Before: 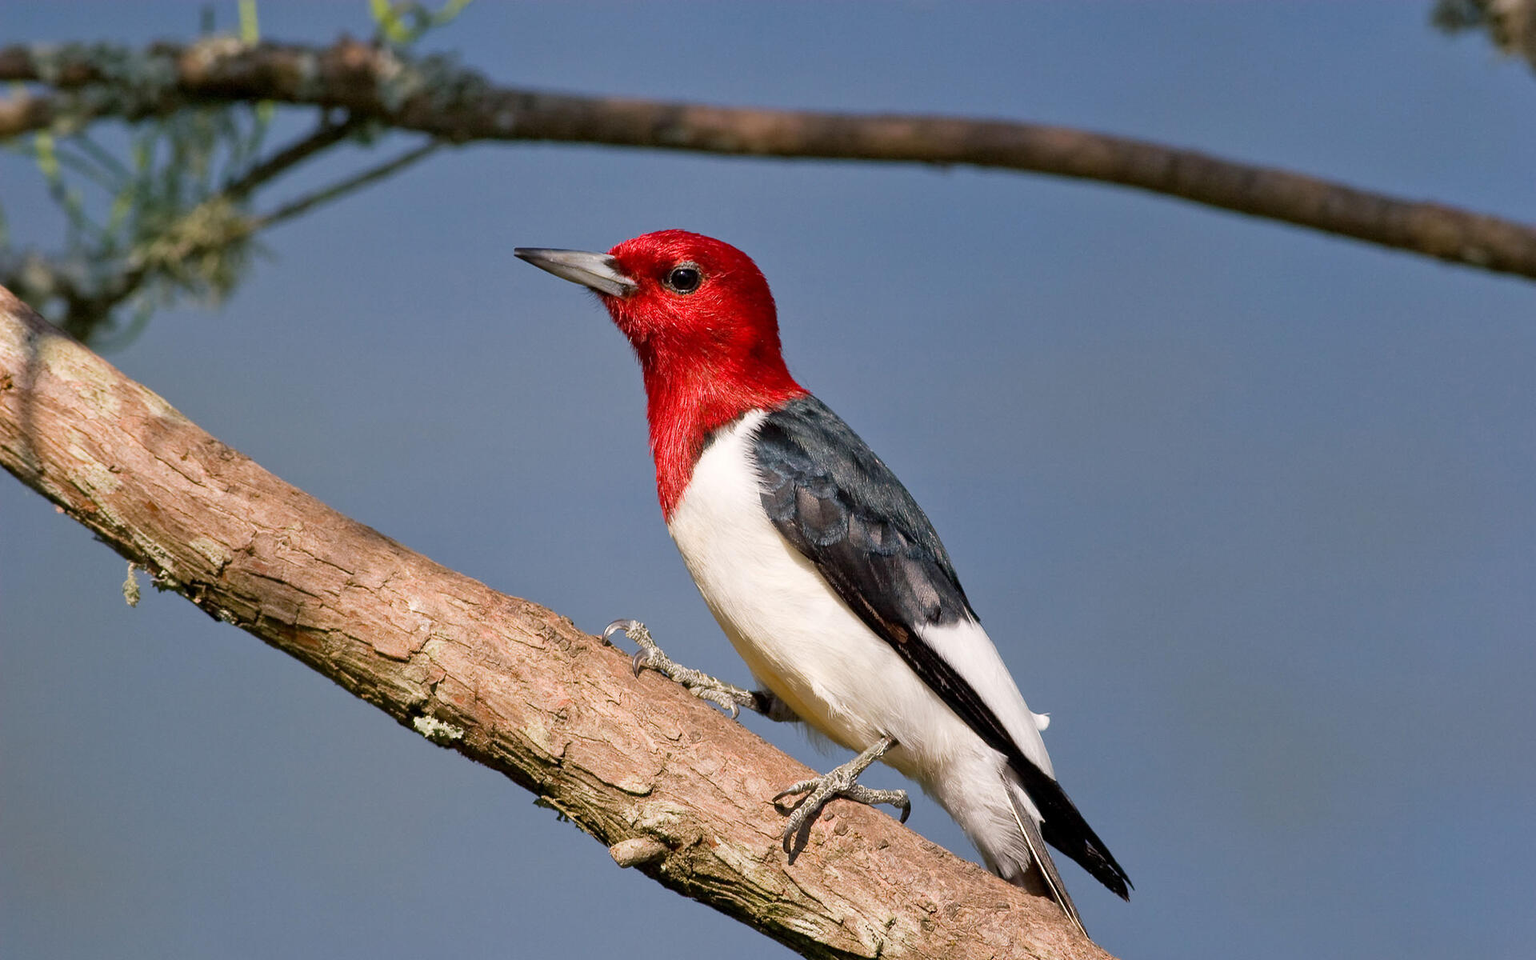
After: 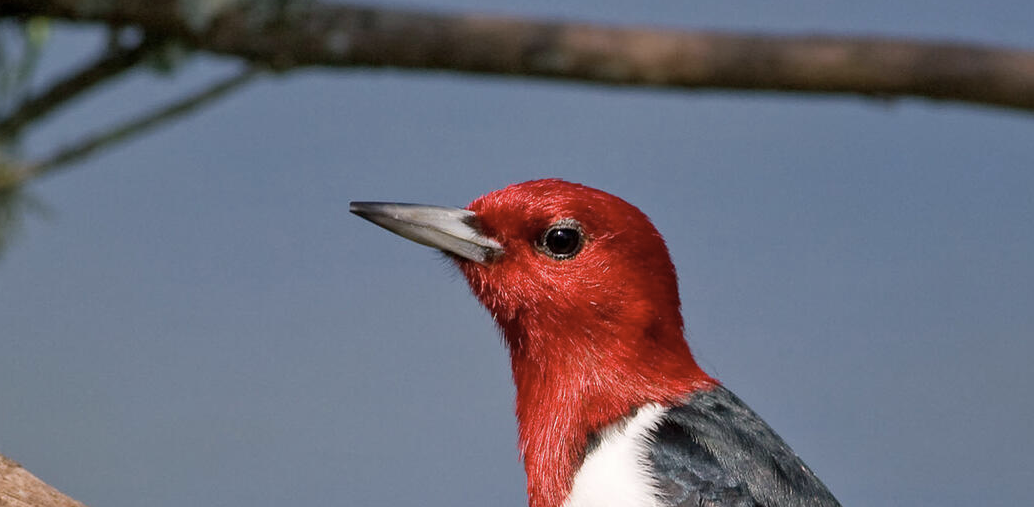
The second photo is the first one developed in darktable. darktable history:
color correction: saturation 0.8
crop: left 15.306%, top 9.065%, right 30.789%, bottom 48.638%
